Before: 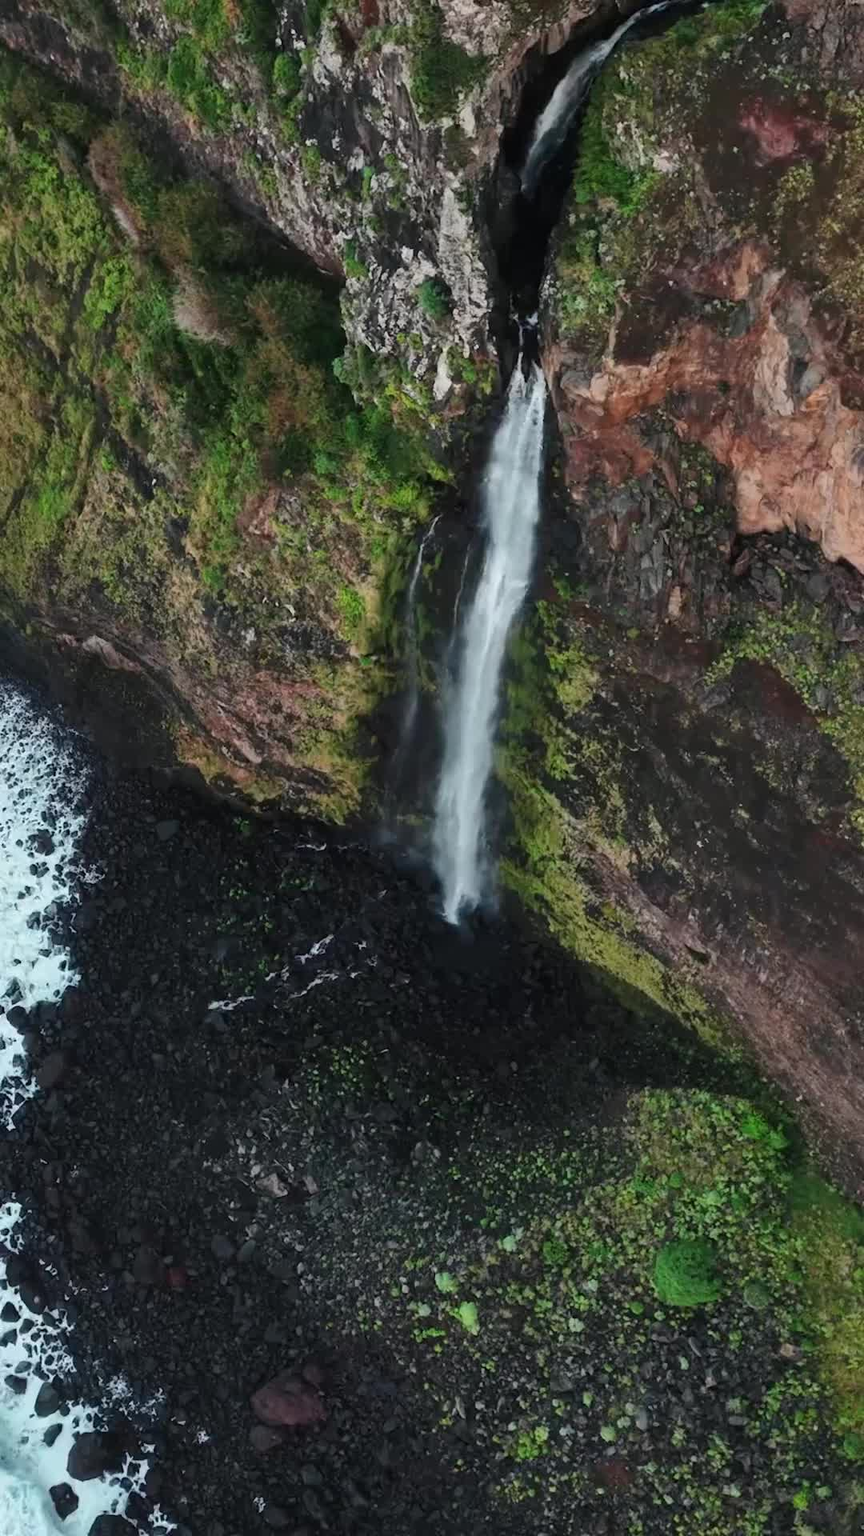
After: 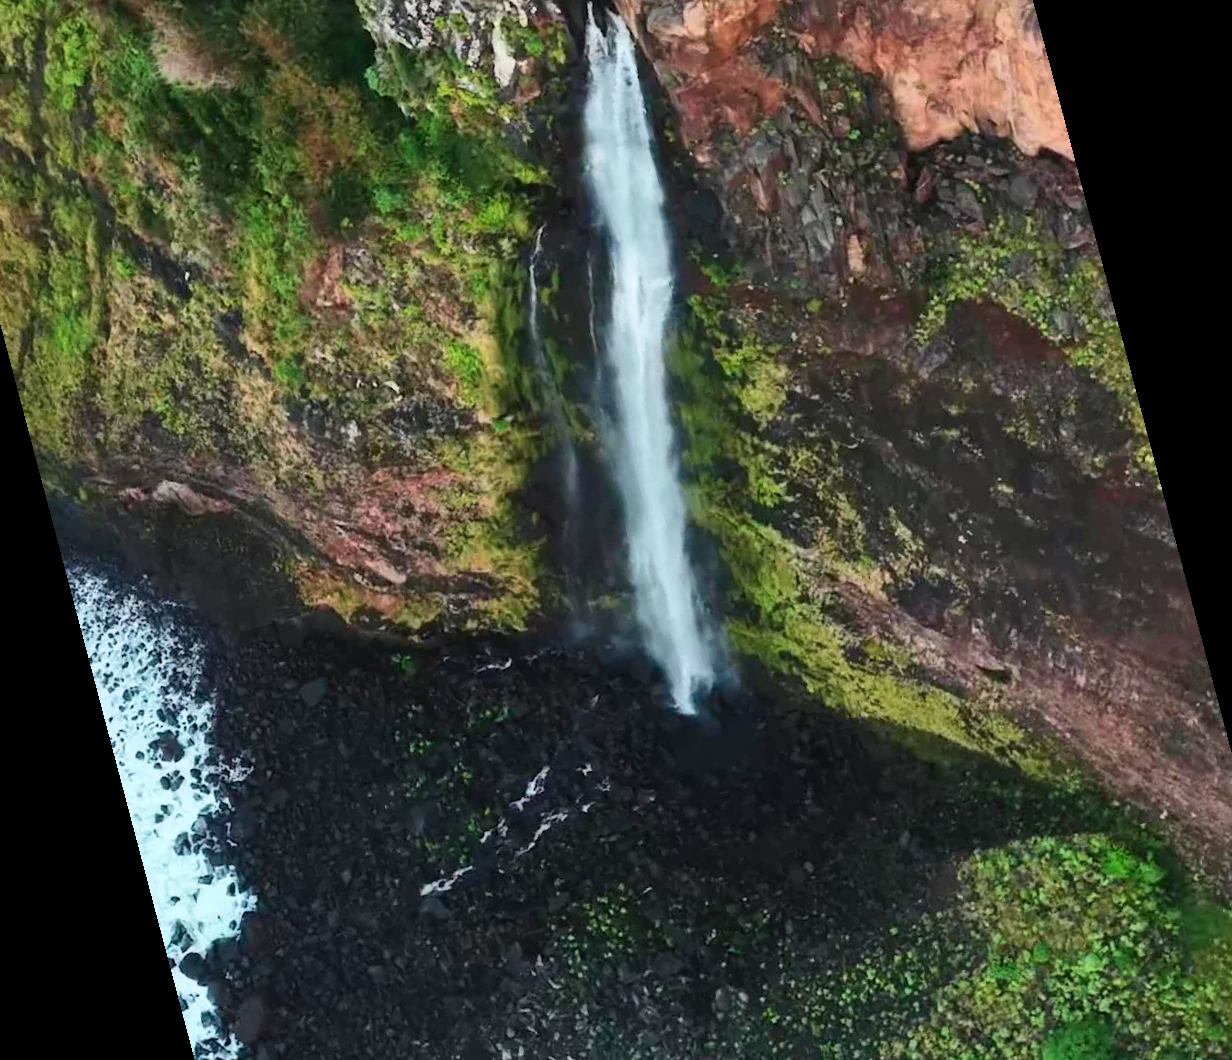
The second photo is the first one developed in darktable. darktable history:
rotate and perspective: rotation -14.8°, crop left 0.1, crop right 0.903, crop top 0.25, crop bottom 0.748
tone equalizer: on, module defaults
contrast brightness saturation: contrast 0.2, brightness 0.16, saturation 0.22
sharpen: radius 2.883, amount 0.868, threshold 47.523
velvia: on, module defaults
